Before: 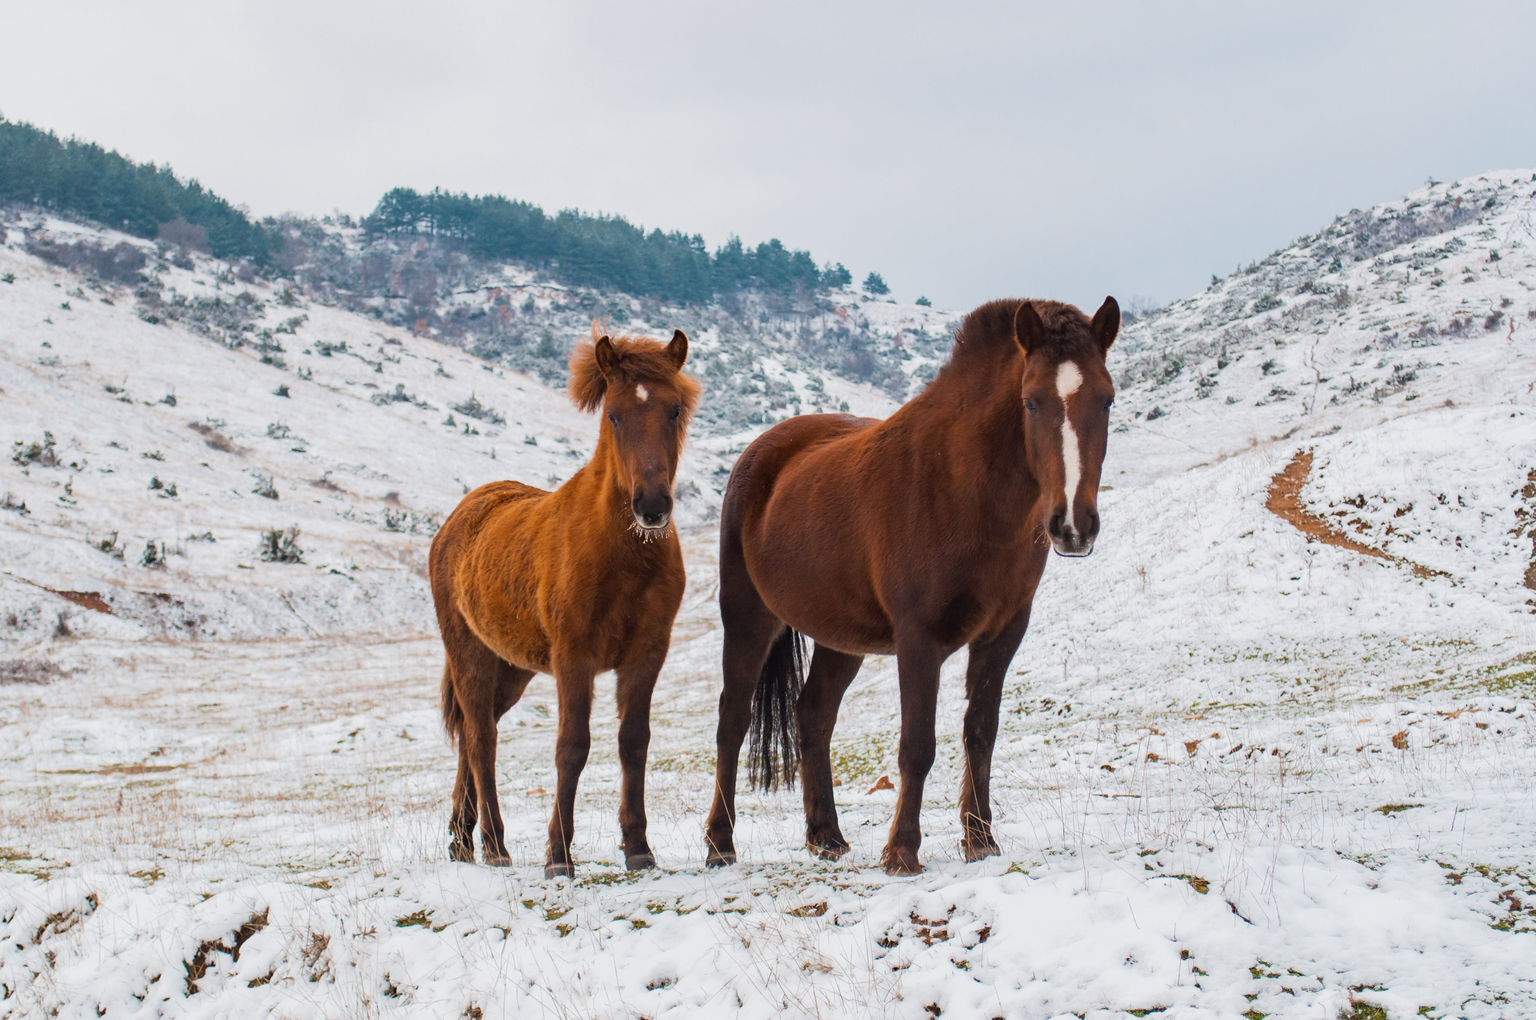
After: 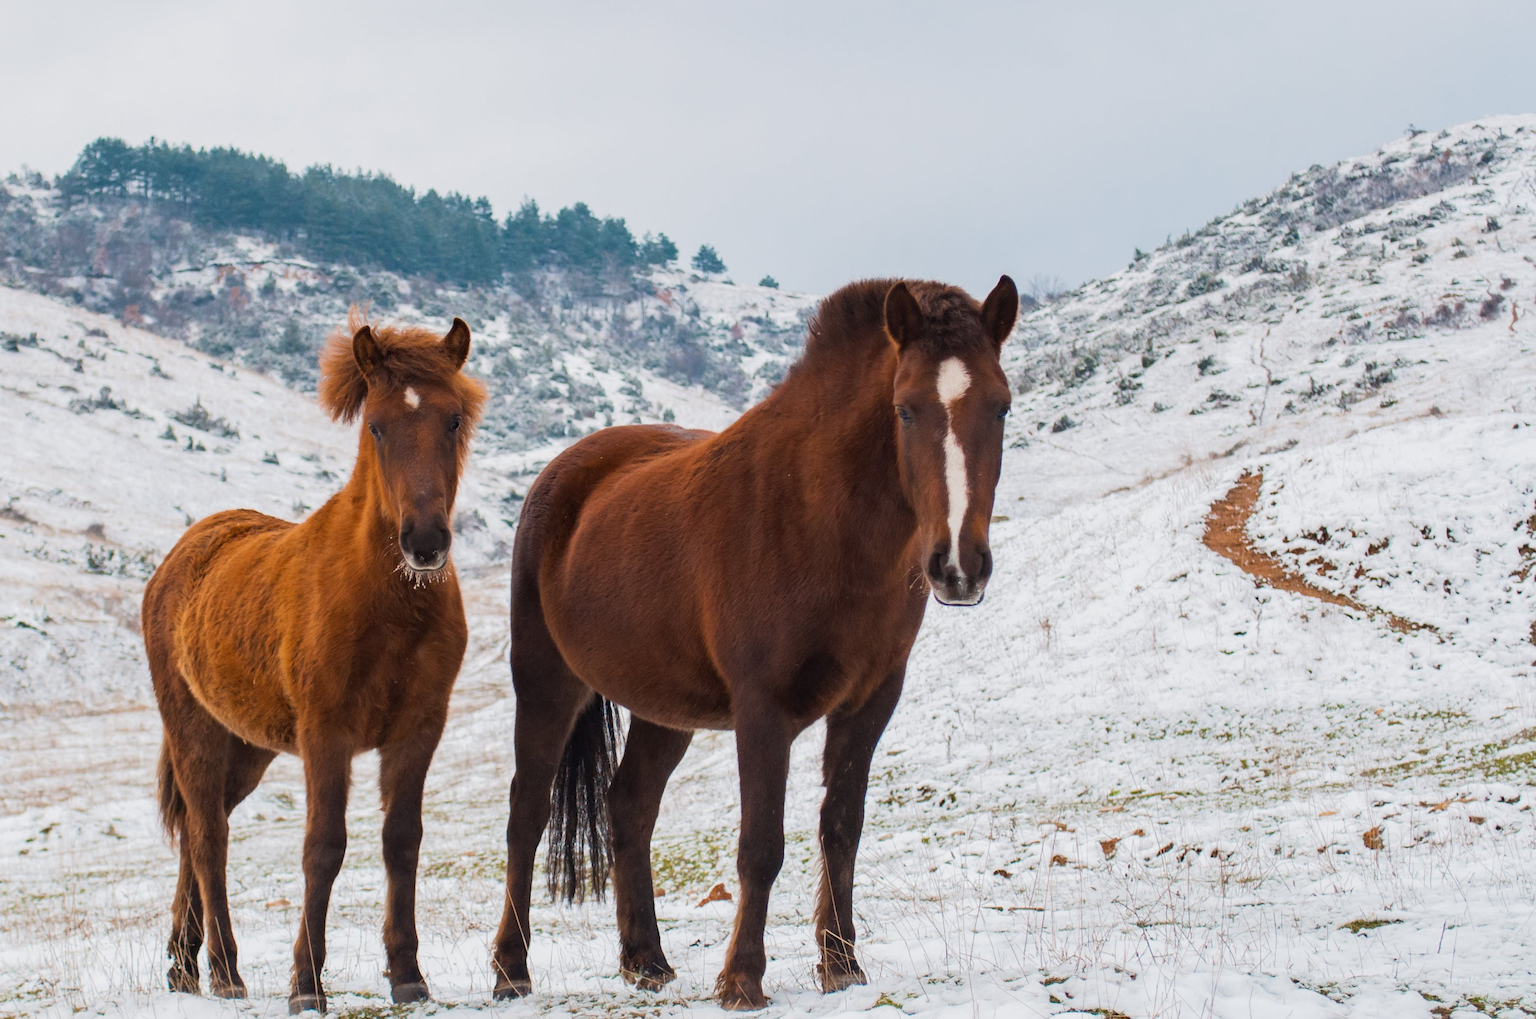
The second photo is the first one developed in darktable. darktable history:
crop and rotate: left 20.645%, top 7.767%, right 0.451%, bottom 13.367%
